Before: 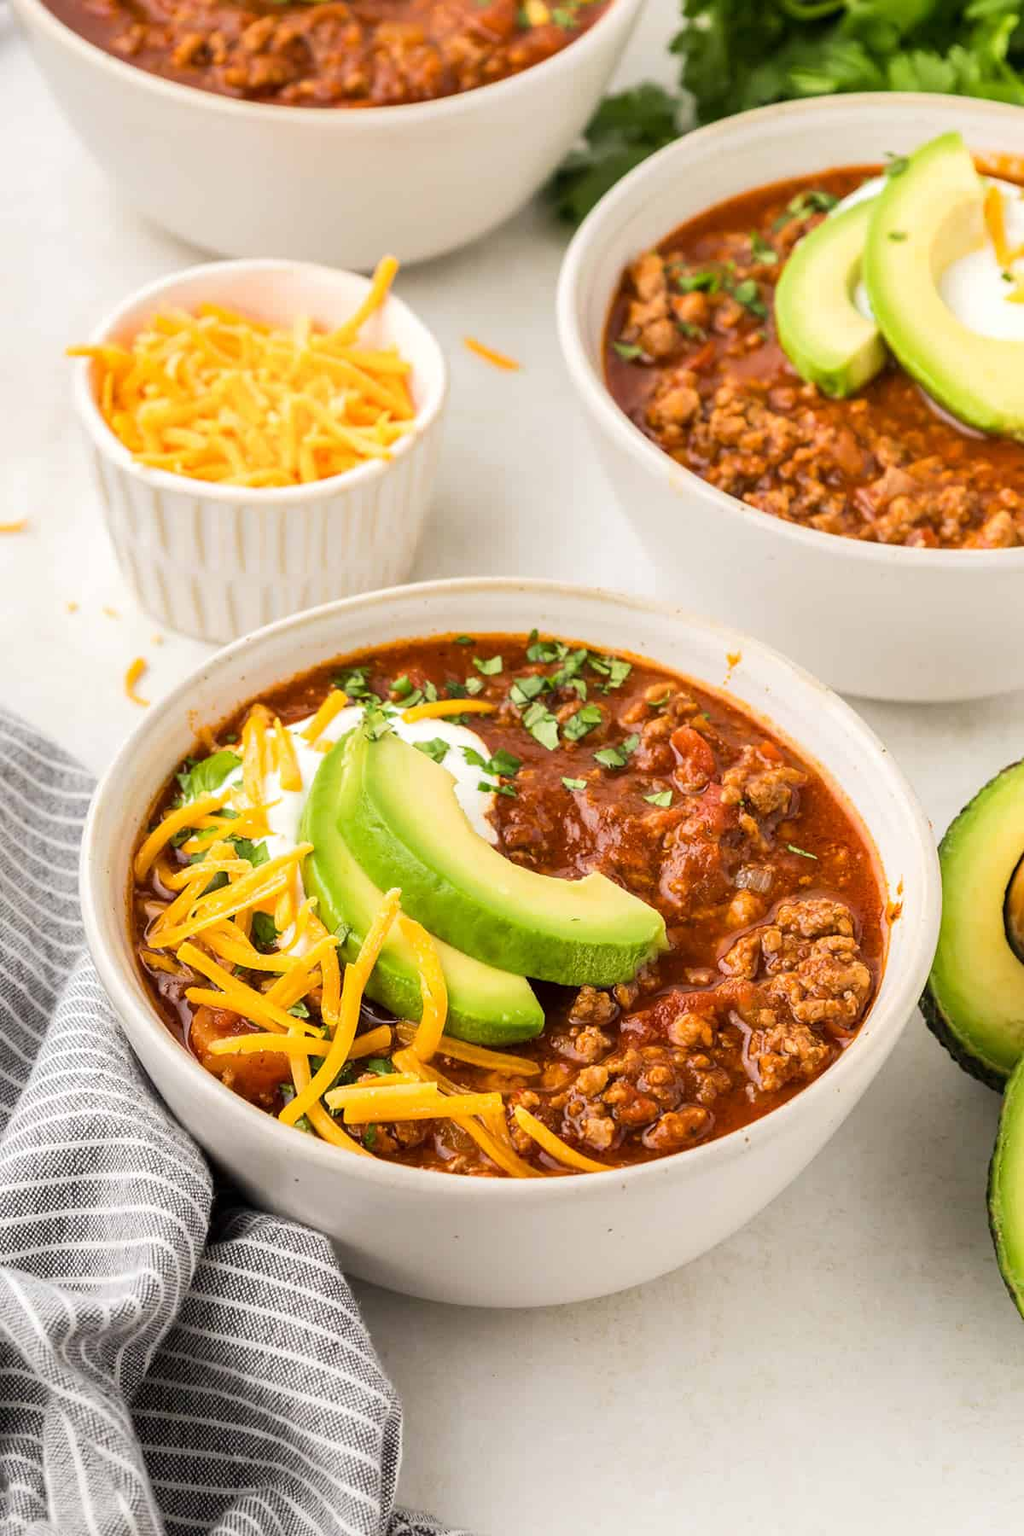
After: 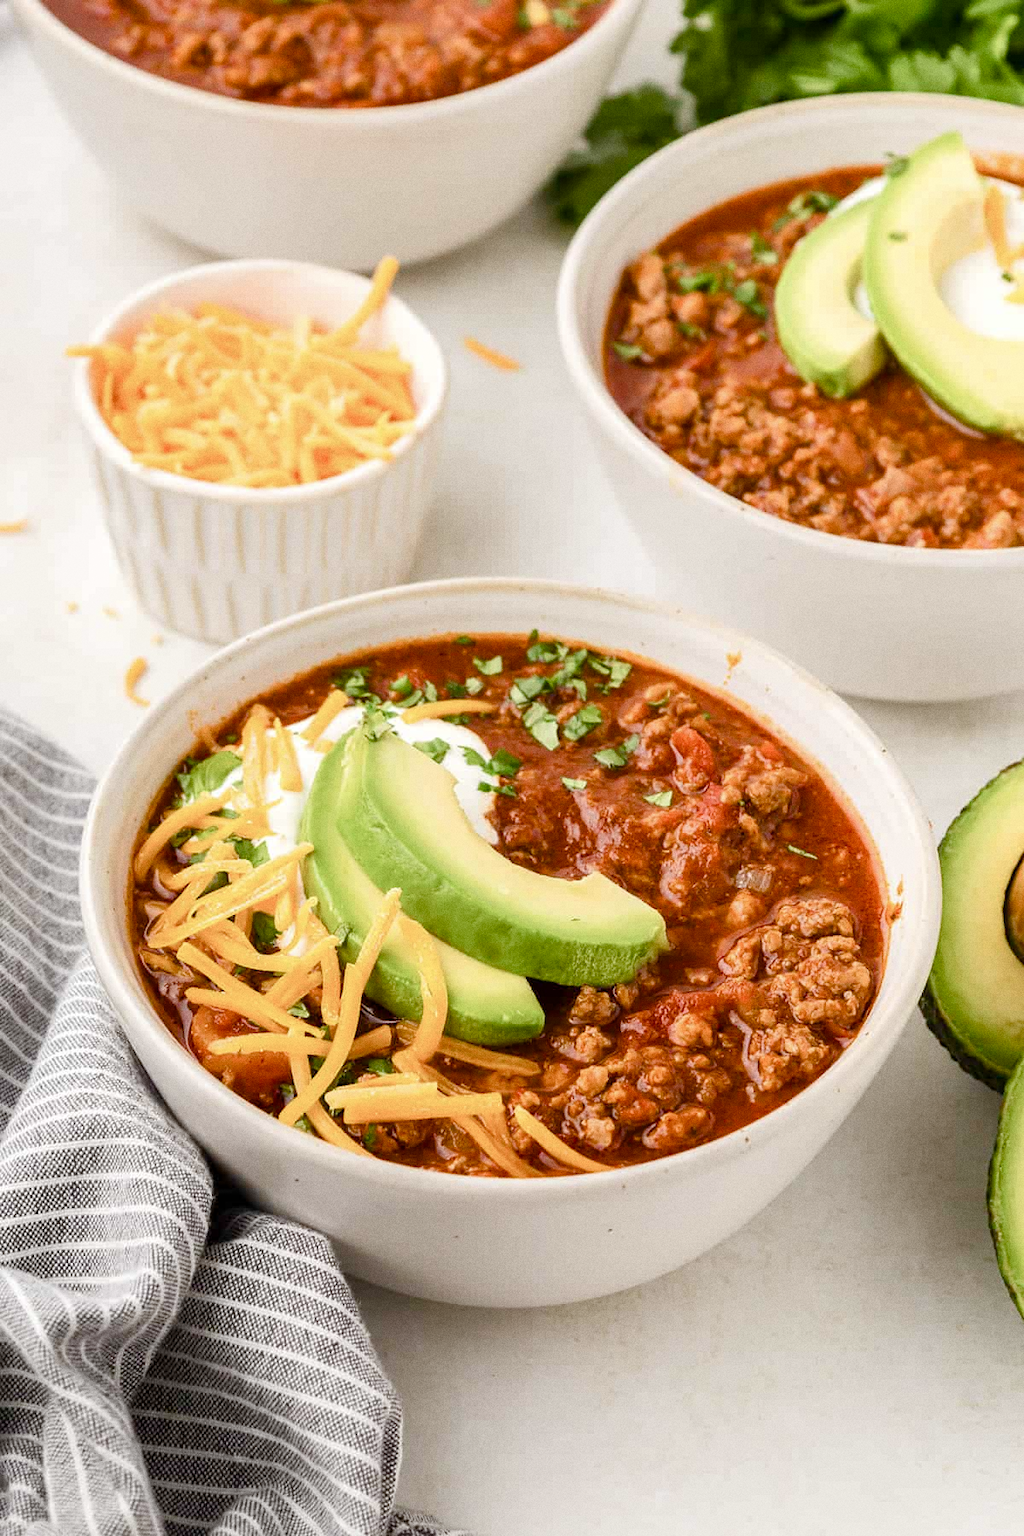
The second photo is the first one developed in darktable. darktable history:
grain: coarseness 0.09 ISO
color balance rgb: perceptual saturation grading › global saturation 20%, perceptual saturation grading › highlights -50%, perceptual saturation grading › shadows 30%
